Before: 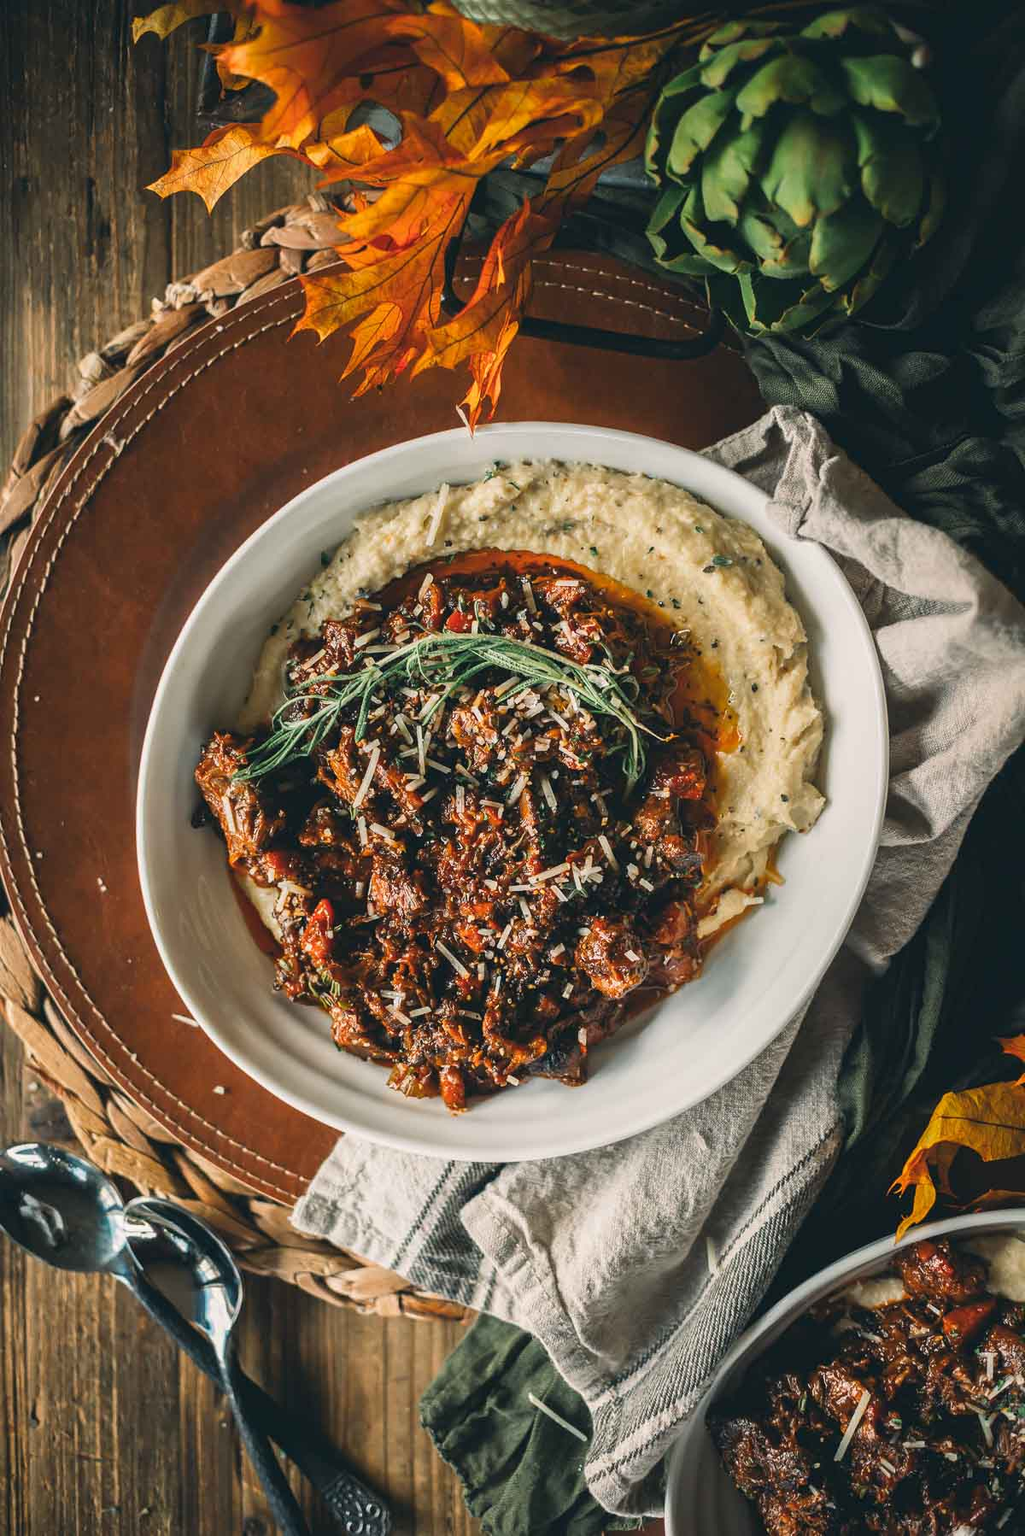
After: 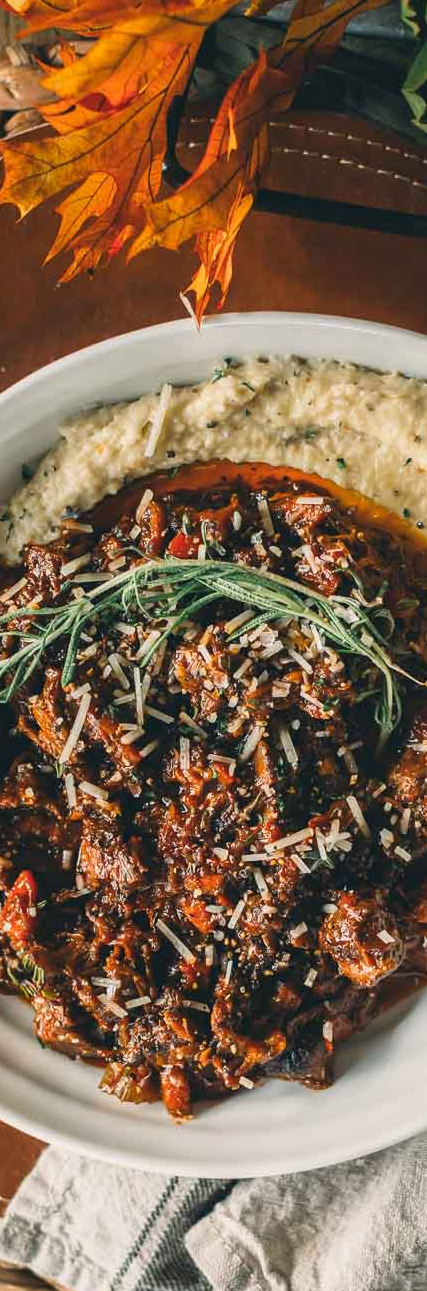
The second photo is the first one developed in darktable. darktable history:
tone equalizer: on, module defaults
crop and rotate: left 29.502%, top 10.175%, right 34.907%, bottom 17.978%
